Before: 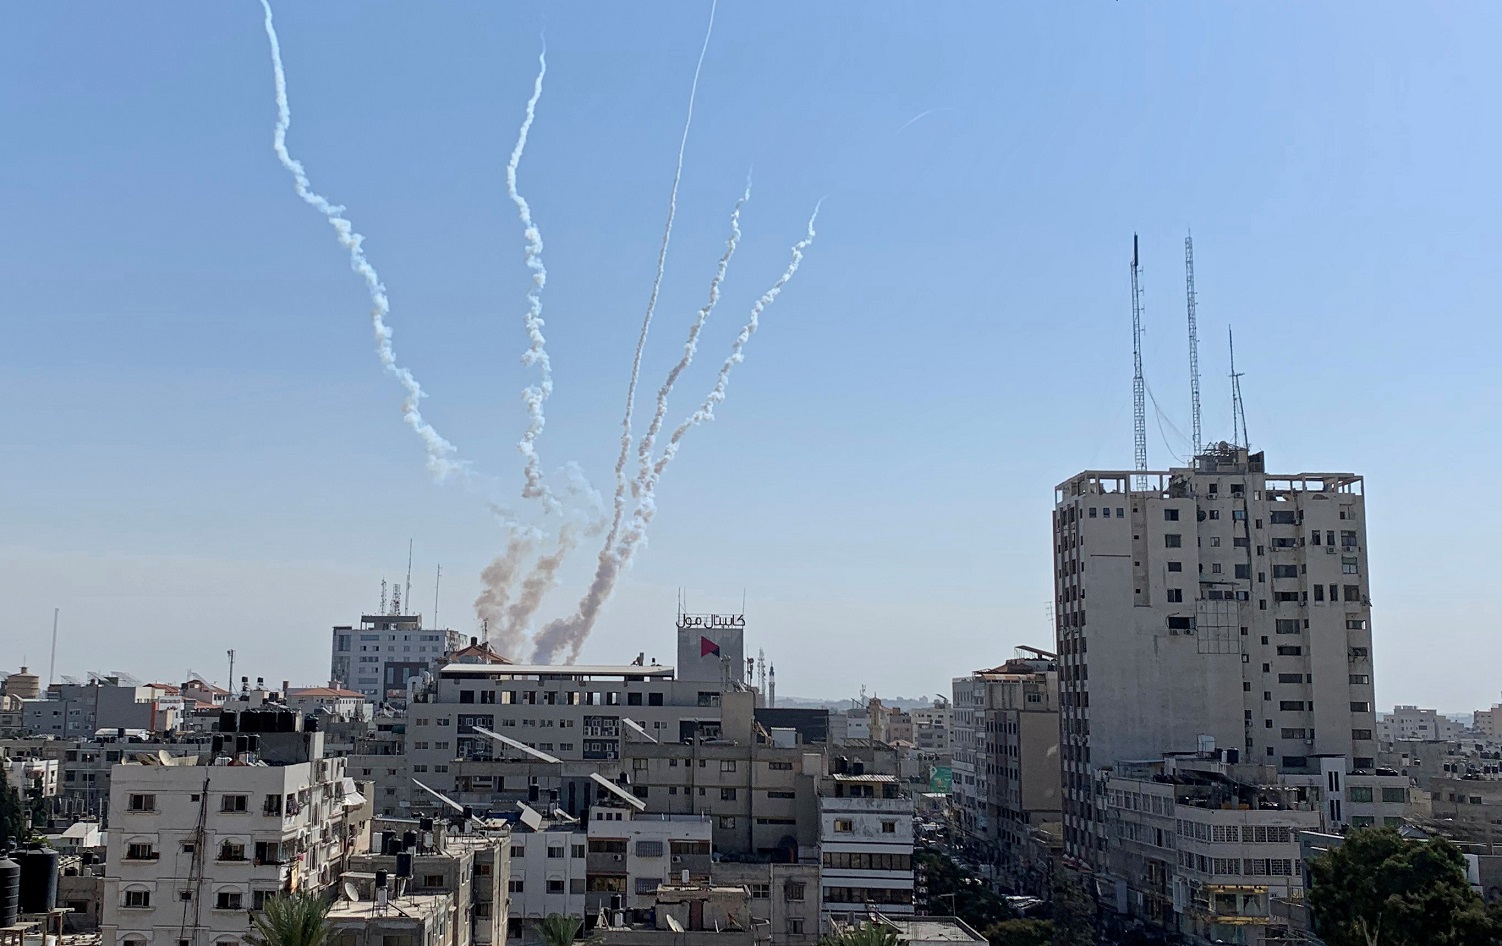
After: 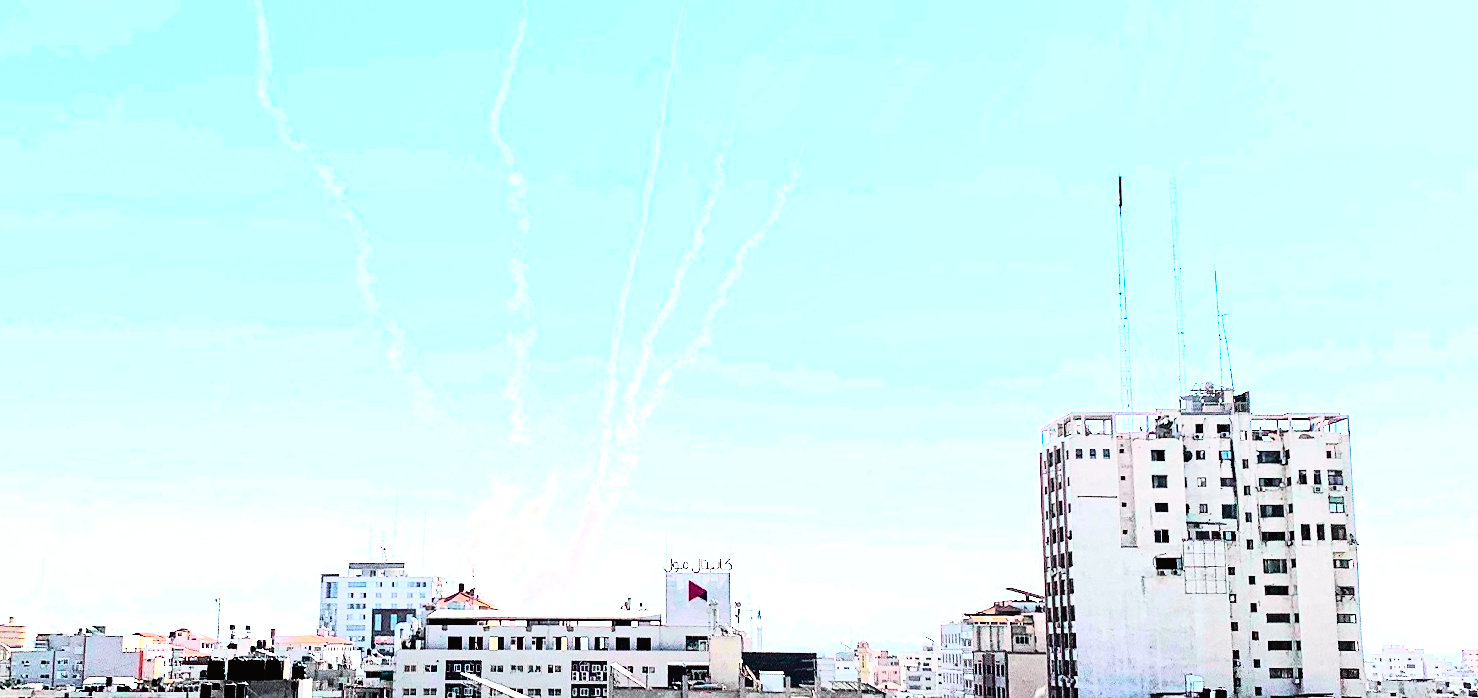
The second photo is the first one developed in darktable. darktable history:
rotate and perspective: rotation -0.45°, automatic cropping original format, crop left 0.008, crop right 0.992, crop top 0.012, crop bottom 0.988
local contrast: mode bilateral grid, contrast 20, coarseness 50, detail 120%, midtone range 0.2
tone curve: curves: ch0 [(0, 0.014) (0.17, 0.099) (0.392, 0.438) (0.725, 0.828) (0.872, 0.918) (1, 0.981)]; ch1 [(0, 0) (0.402, 0.36) (0.489, 0.491) (0.5, 0.503) (0.515, 0.52) (0.545, 0.572) (0.615, 0.662) (0.701, 0.725) (1, 1)]; ch2 [(0, 0) (0.42, 0.458) (0.485, 0.499) (0.503, 0.503) (0.531, 0.542) (0.561, 0.594) (0.644, 0.694) (0.717, 0.753) (1, 0.991)], color space Lab, independent channels
rgb curve: curves: ch0 [(0, 0) (0.21, 0.15) (0.24, 0.21) (0.5, 0.75) (0.75, 0.96) (0.89, 0.99) (1, 1)]; ch1 [(0, 0.02) (0.21, 0.13) (0.25, 0.2) (0.5, 0.67) (0.75, 0.9) (0.89, 0.97) (1, 1)]; ch2 [(0, 0.02) (0.21, 0.13) (0.25, 0.2) (0.5, 0.67) (0.75, 0.9) (0.89, 0.97) (1, 1)], compensate middle gray true
base curve: curves: ch0 [(0, 0) (0.826, 0.587) (1, 1)]
color balance rgb: global offset › luminance -0.37%, perceptual saturation grading › highlights -17.77%, perceptual saturation grading › mid-tones 33.1%, perceptual saturation grading › shadows 50.52%, perceptual brilliance grading › highlights 20%, perceptual brilliance grading › mid-tones 20%, perceptual brilliance grading › shadows -20%, global vibrance 50%
exposure: black level correction 0, exposure 1.625 EV, compensate exposure bias true, compensate highlight preservation false
crop: left 0.387%, top 5.469%, bottom 19.809%
